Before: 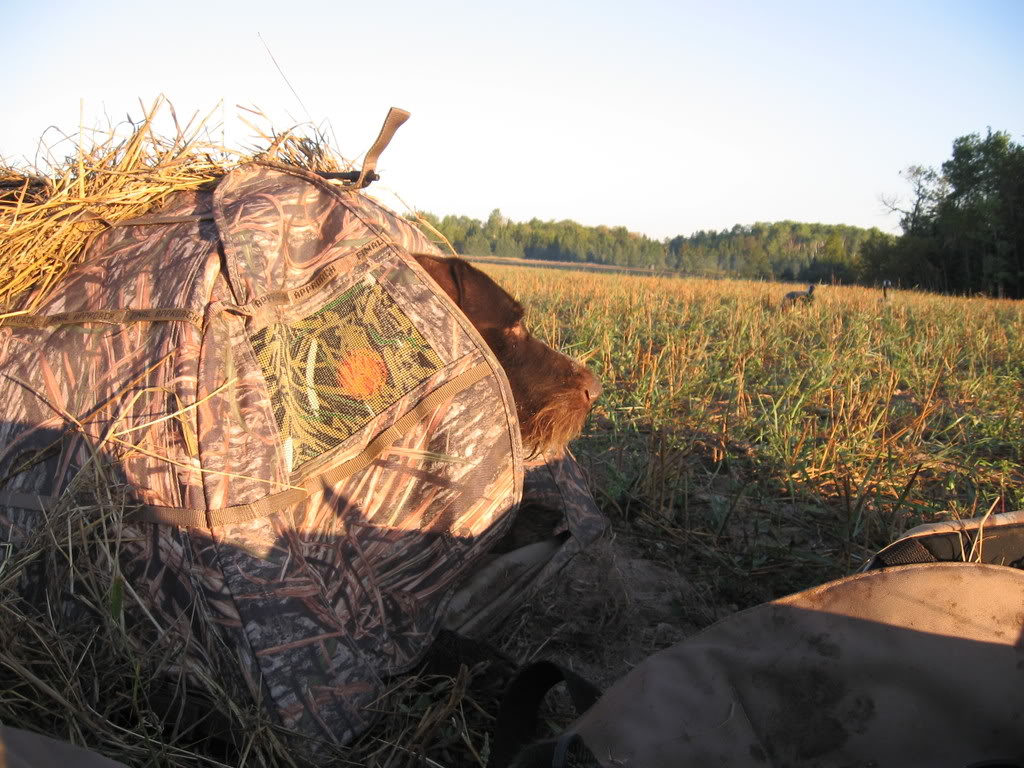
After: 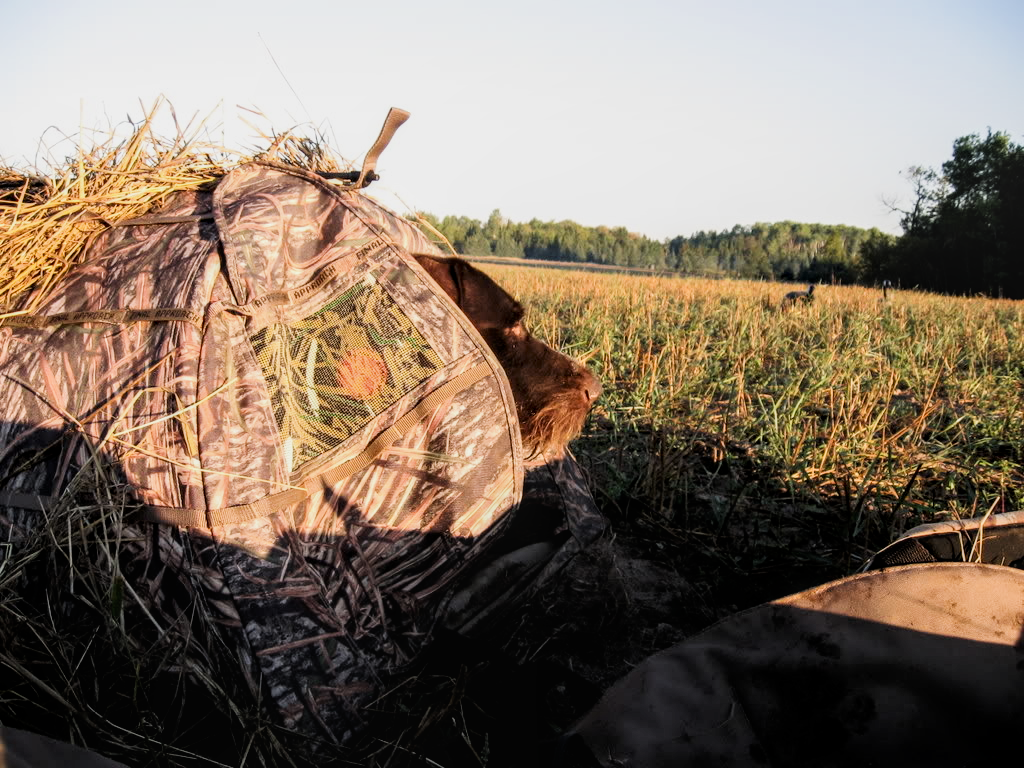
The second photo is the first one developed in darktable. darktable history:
local contrast: on, module defaults
filmic rgb: black relative exposure -5 EV, hardness 2.88, contrast 1.4, highlights saturation mix -30%
contrast brightness saturation: brightness -0.09
exposure: black level correction 0.001, exposure 0.3 EV, compensate highlight preservation false
